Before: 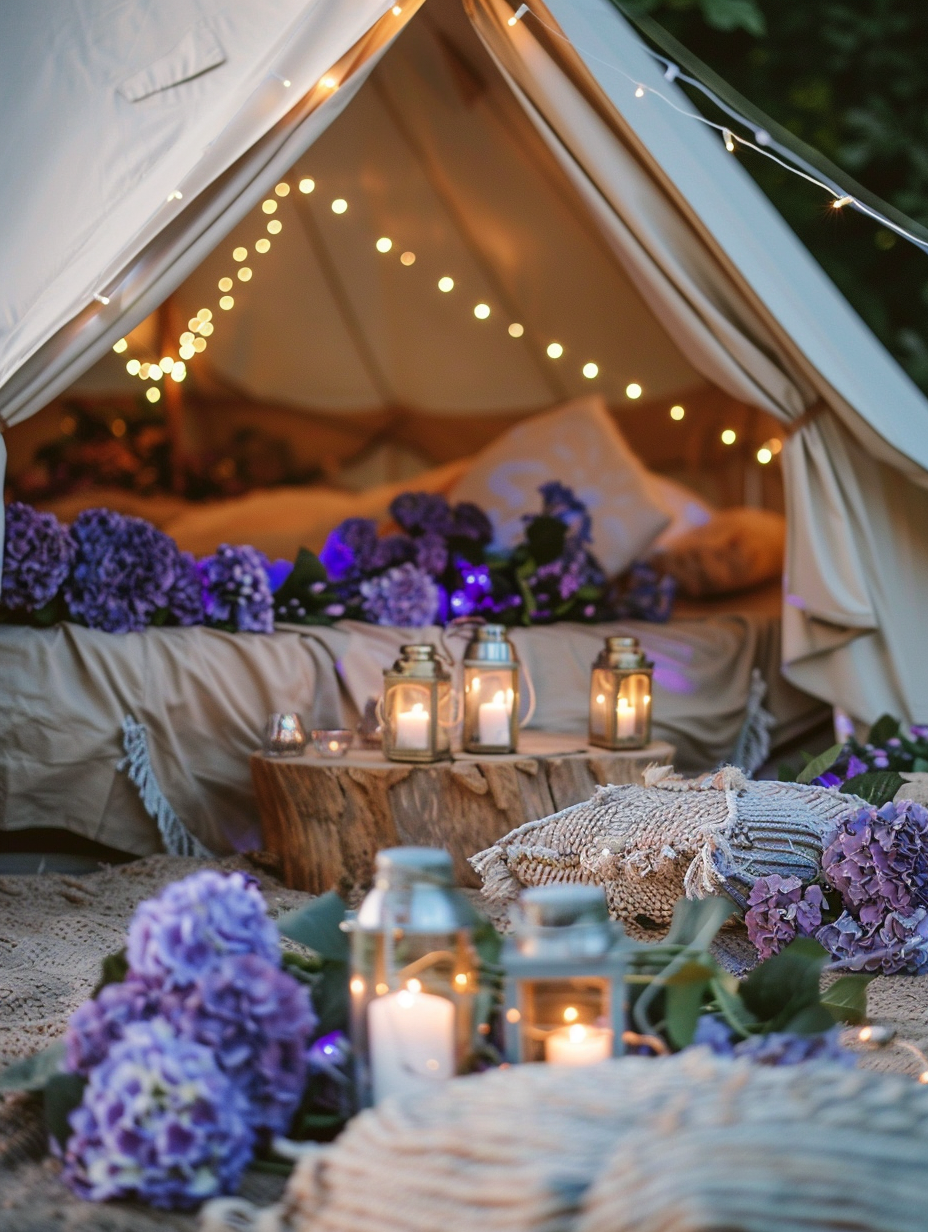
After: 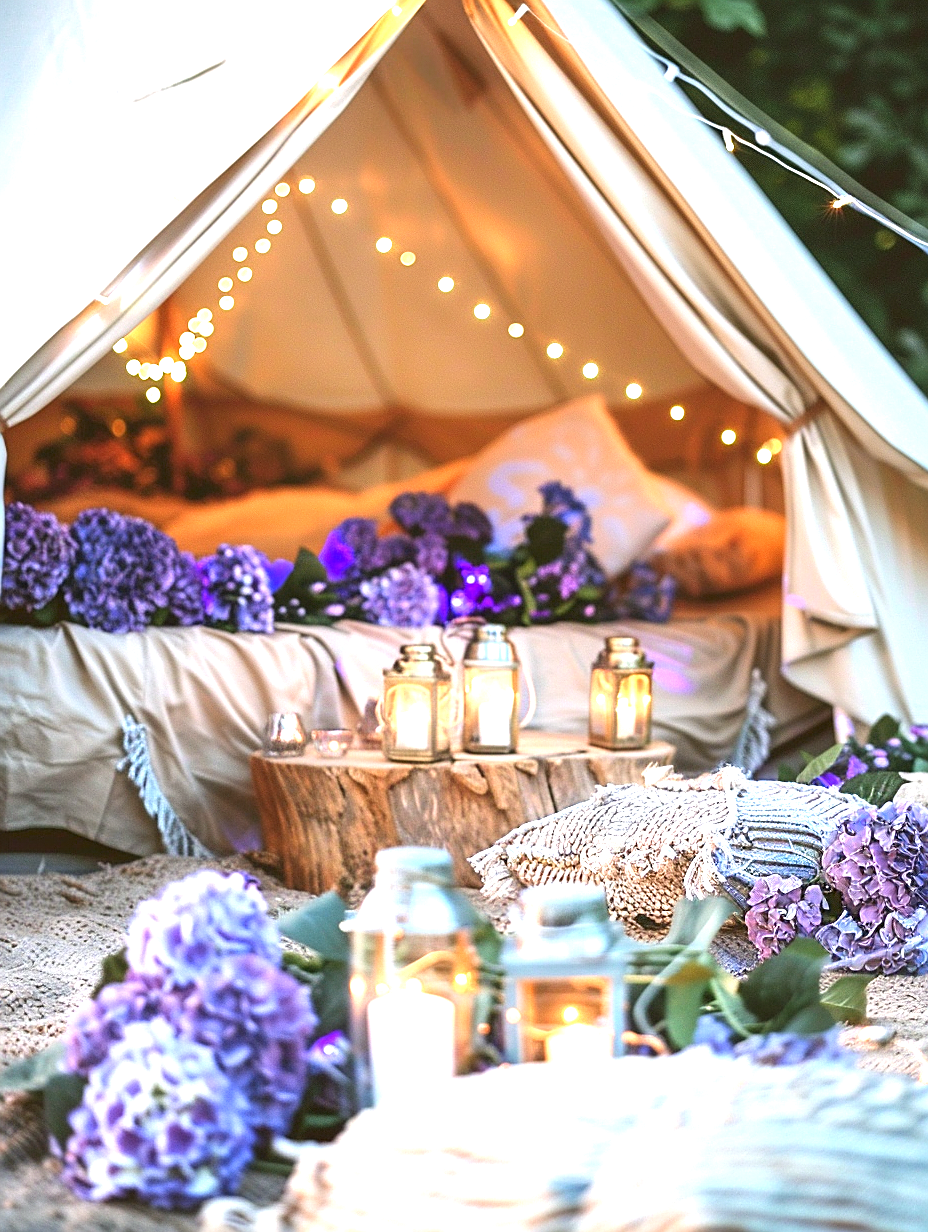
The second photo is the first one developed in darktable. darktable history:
exposure: black level correction 0, exposure 1.675 EV, compensate exposure bias true, compensate highlight preservation false
sharpen: on, module defaults
tone equalizer: on, module defaults
